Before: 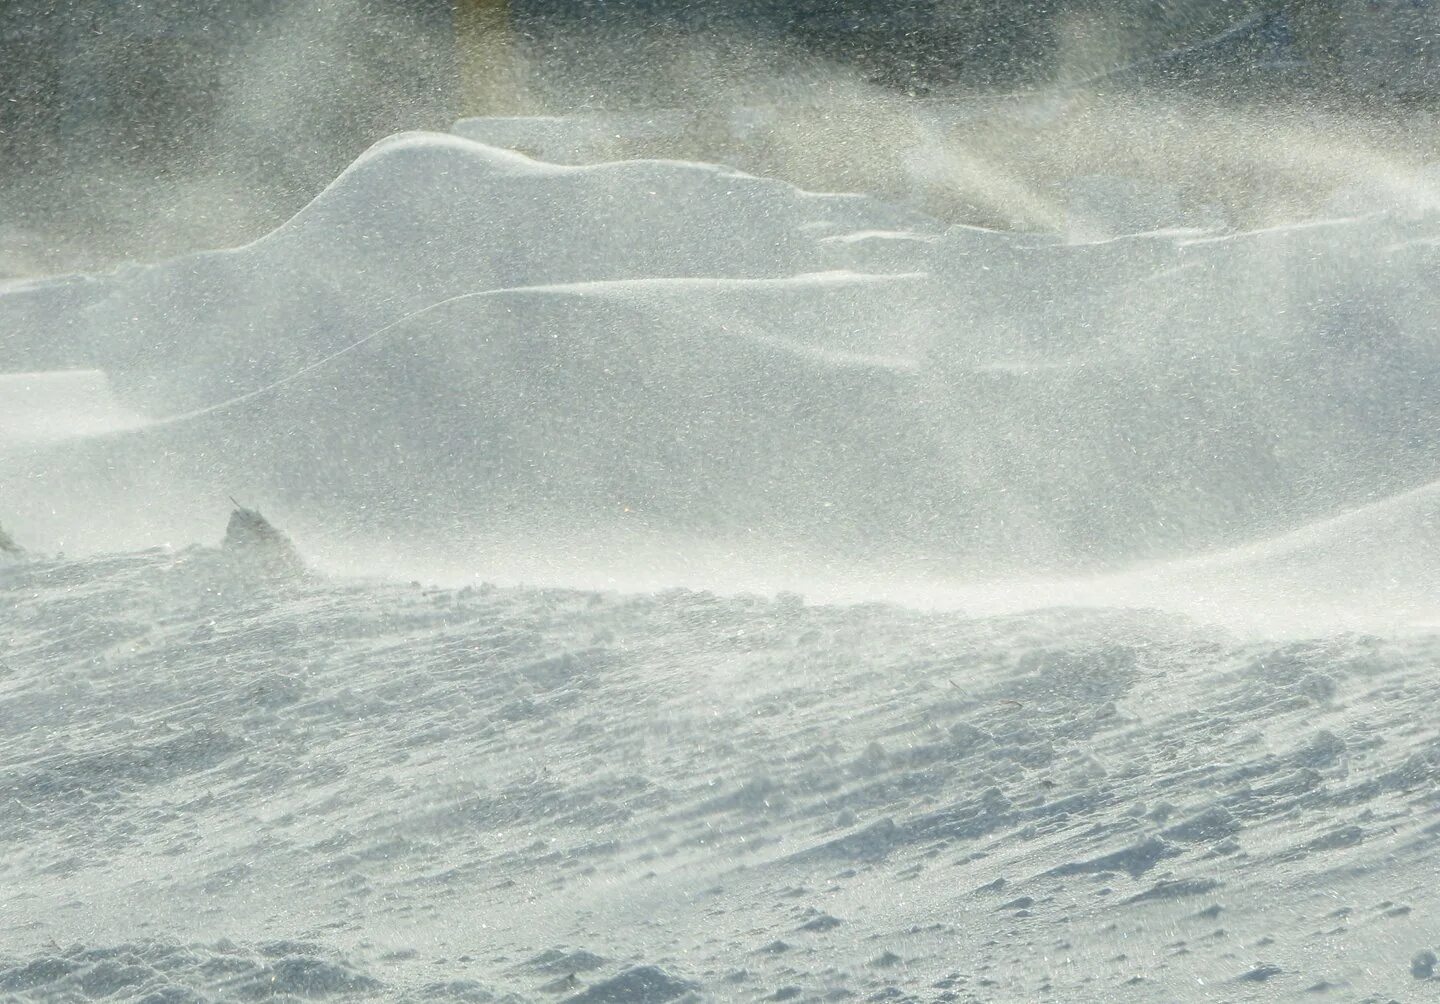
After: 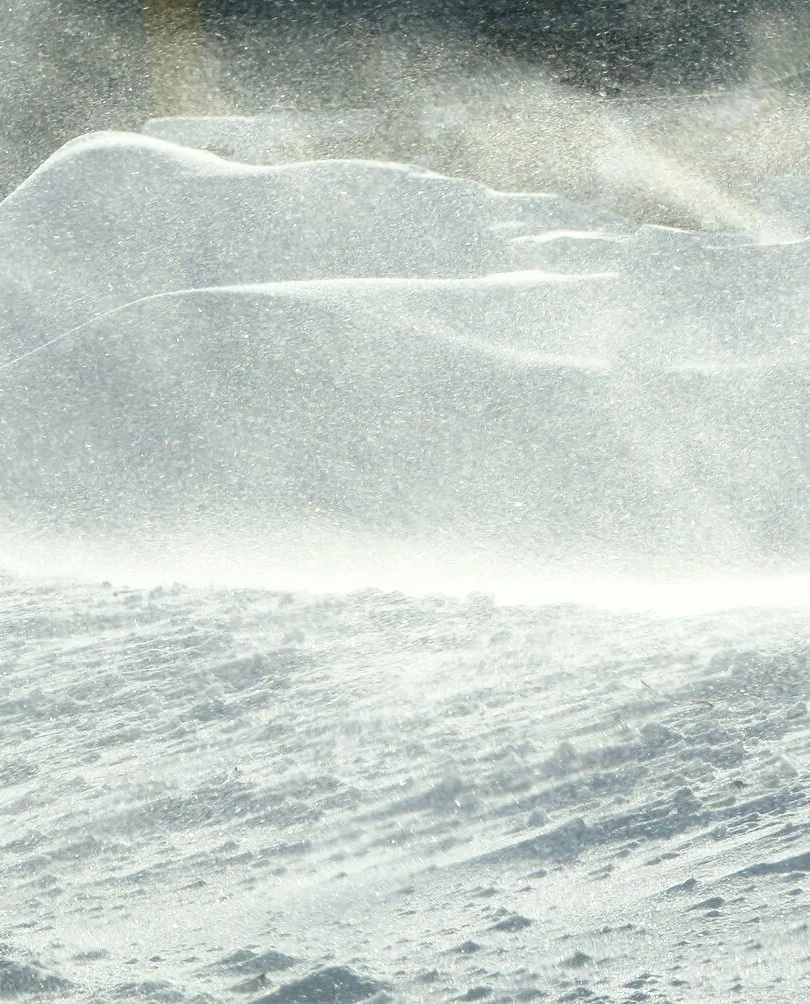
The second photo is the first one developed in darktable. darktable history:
crop: left 21.496%, right 22.254%
filmic rgb: black relative exposure -9.08 EV, white relative exposure 2.3 EV, hardness 7.49
